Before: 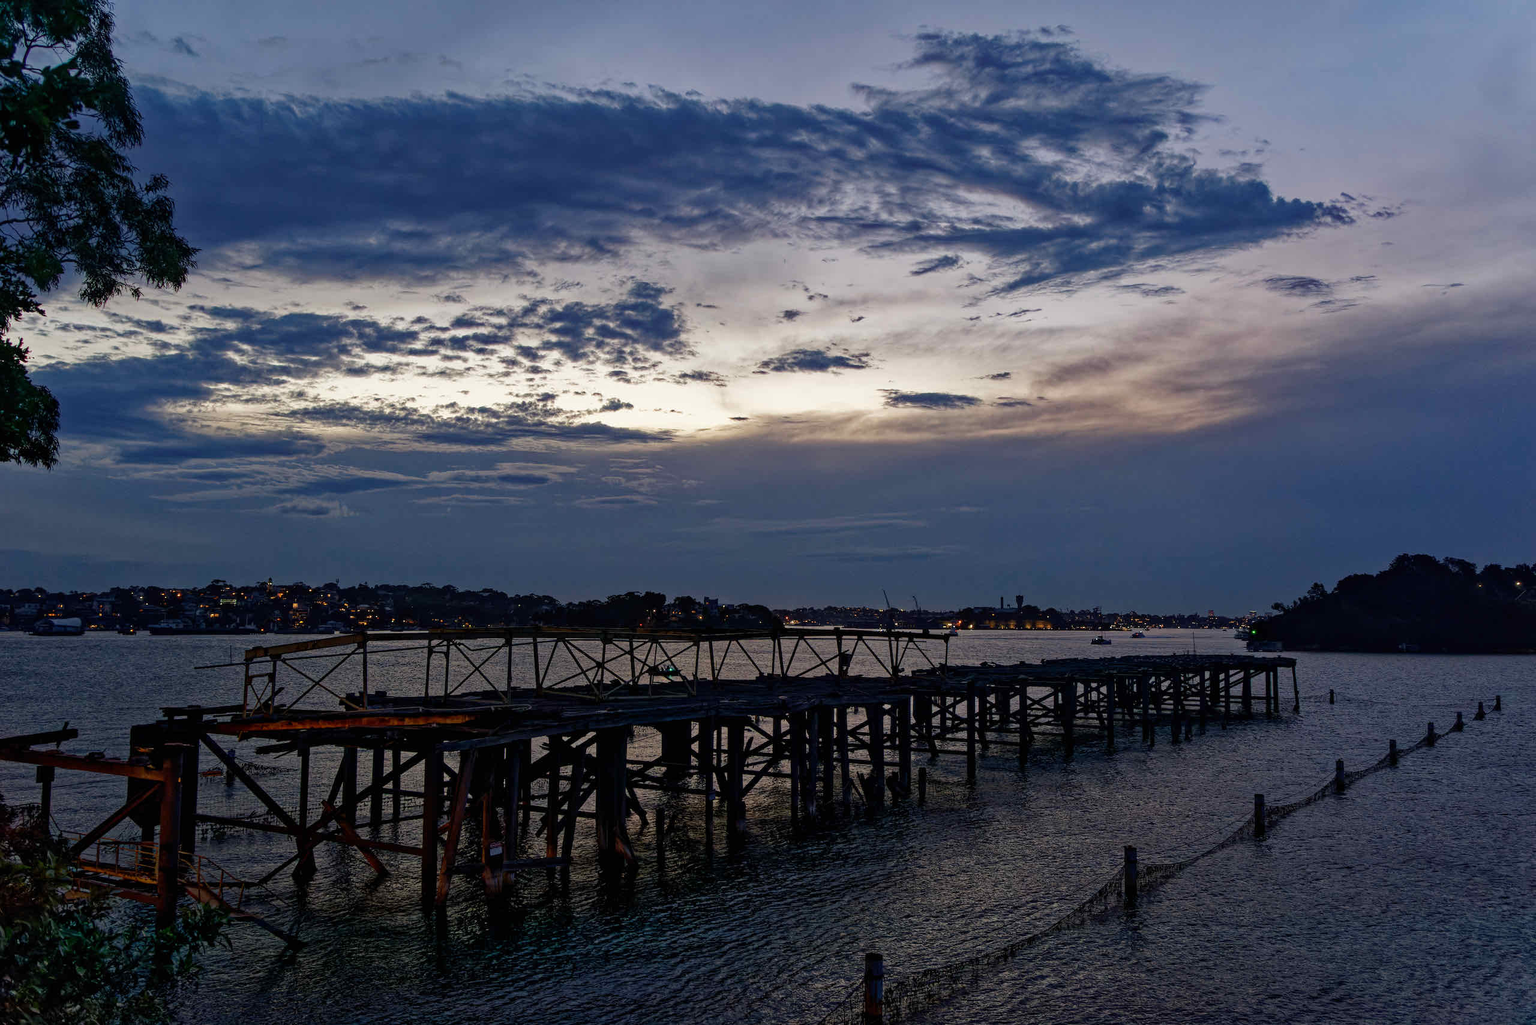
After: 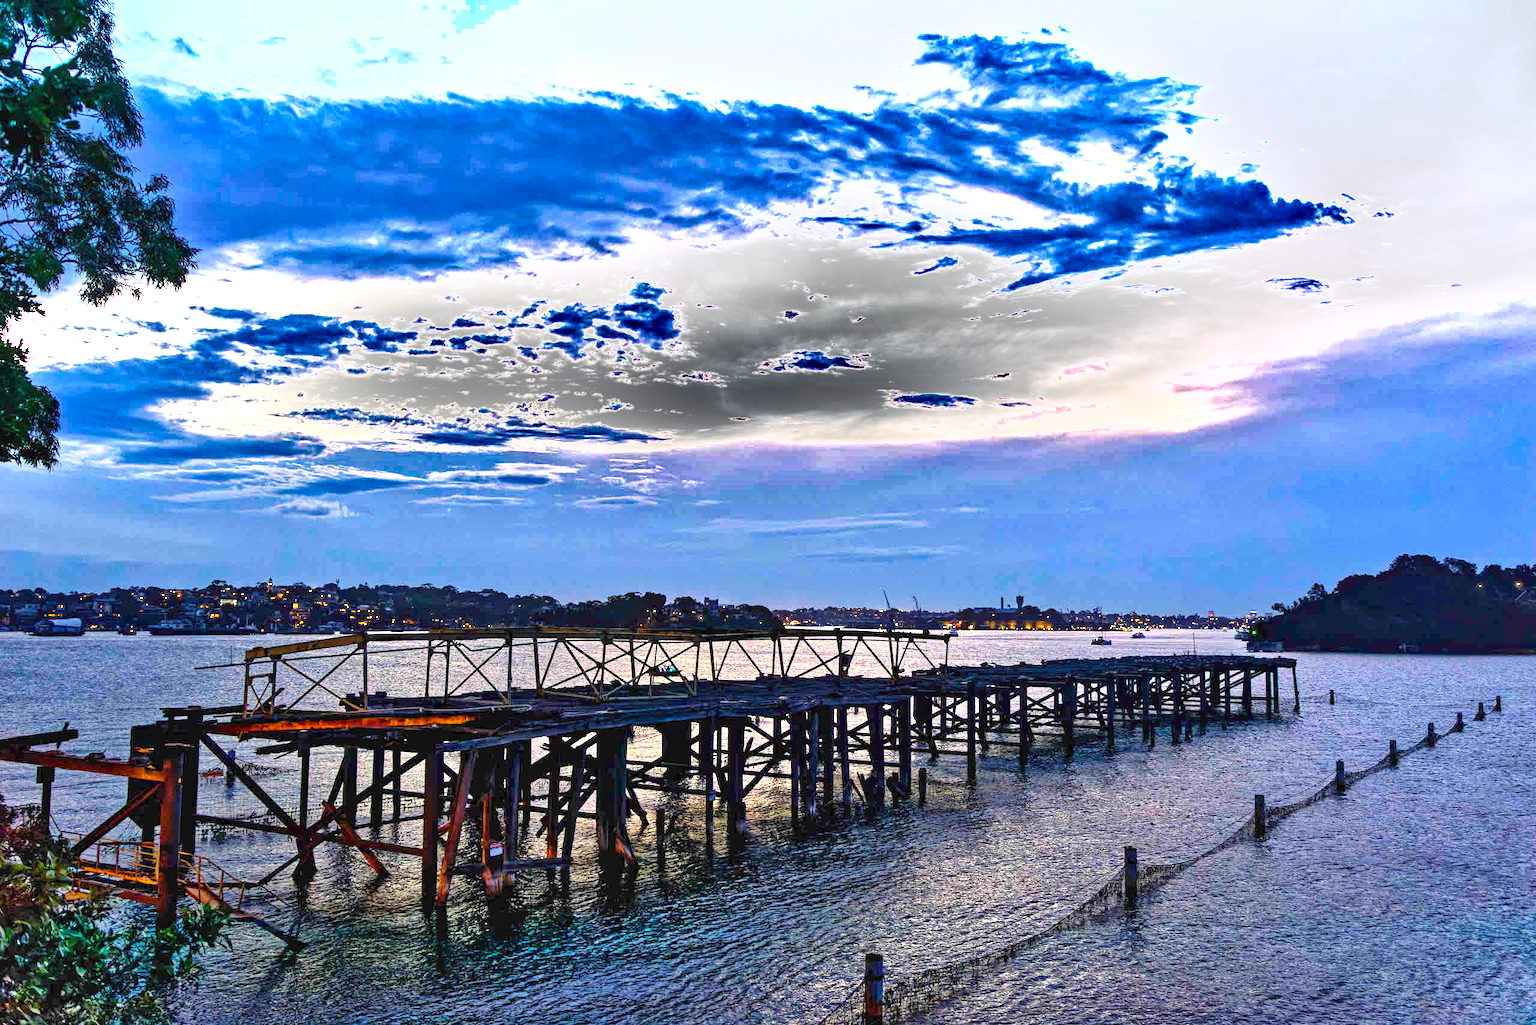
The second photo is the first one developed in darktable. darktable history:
exposure: black level correction 0, exposure 1.675 EV, compensate exposure bias true, compensate highlight preservation false
shadows and highlights: soften with gaussian
color balance rgb: perceptual saturation grading › global saturation 25%, global vibrance 20%
